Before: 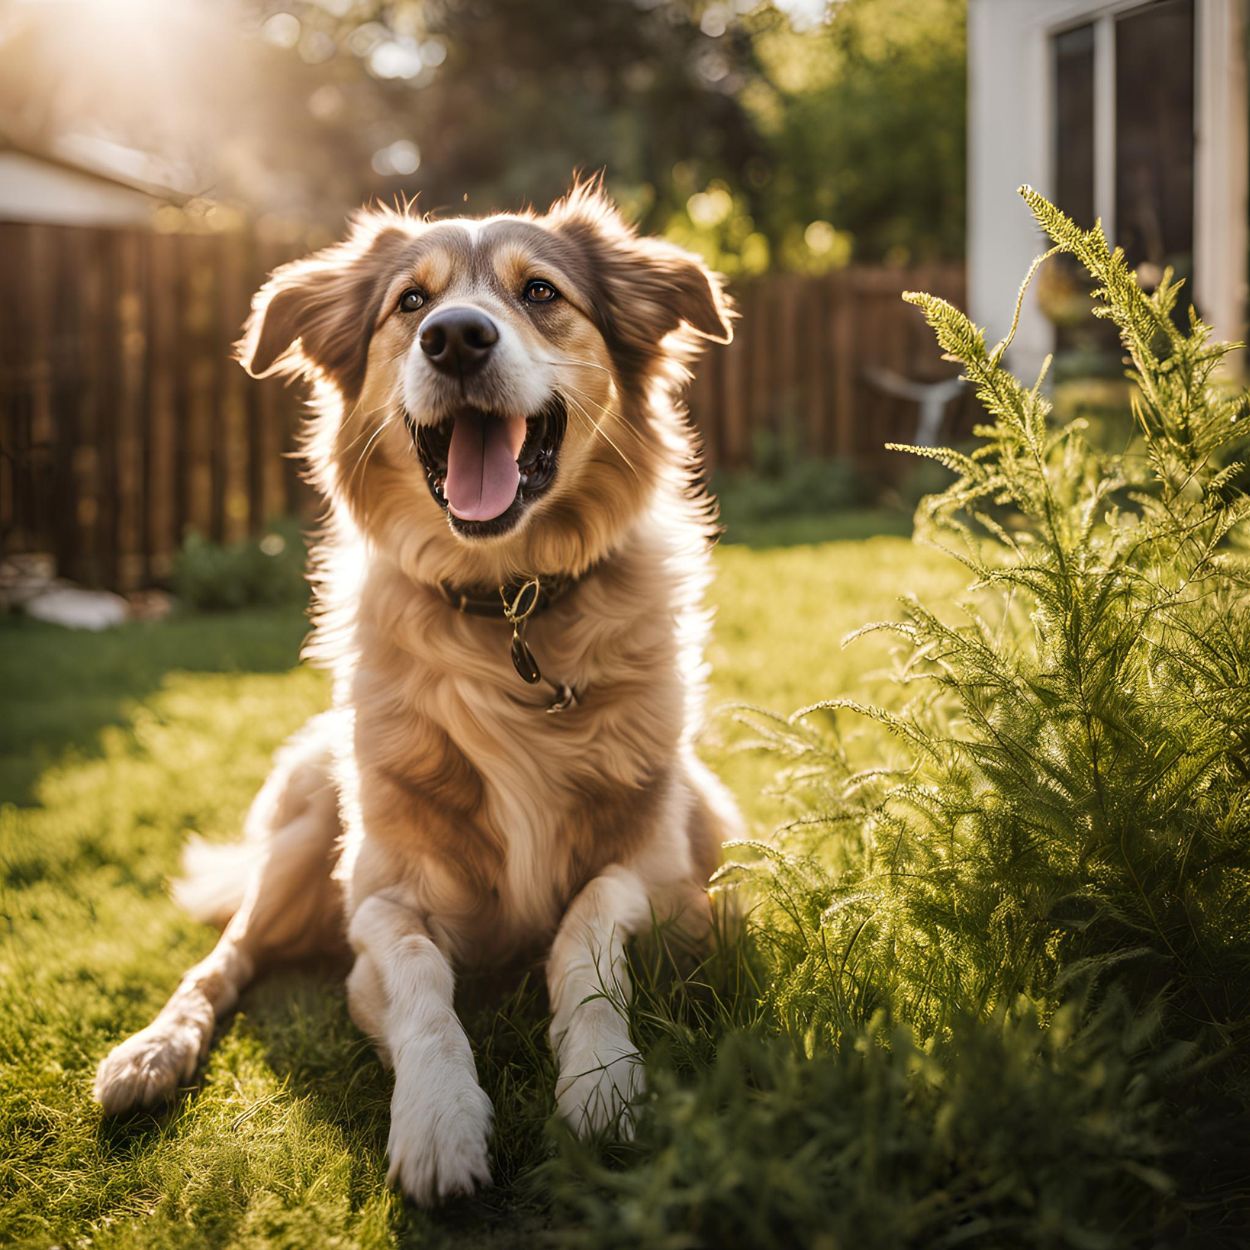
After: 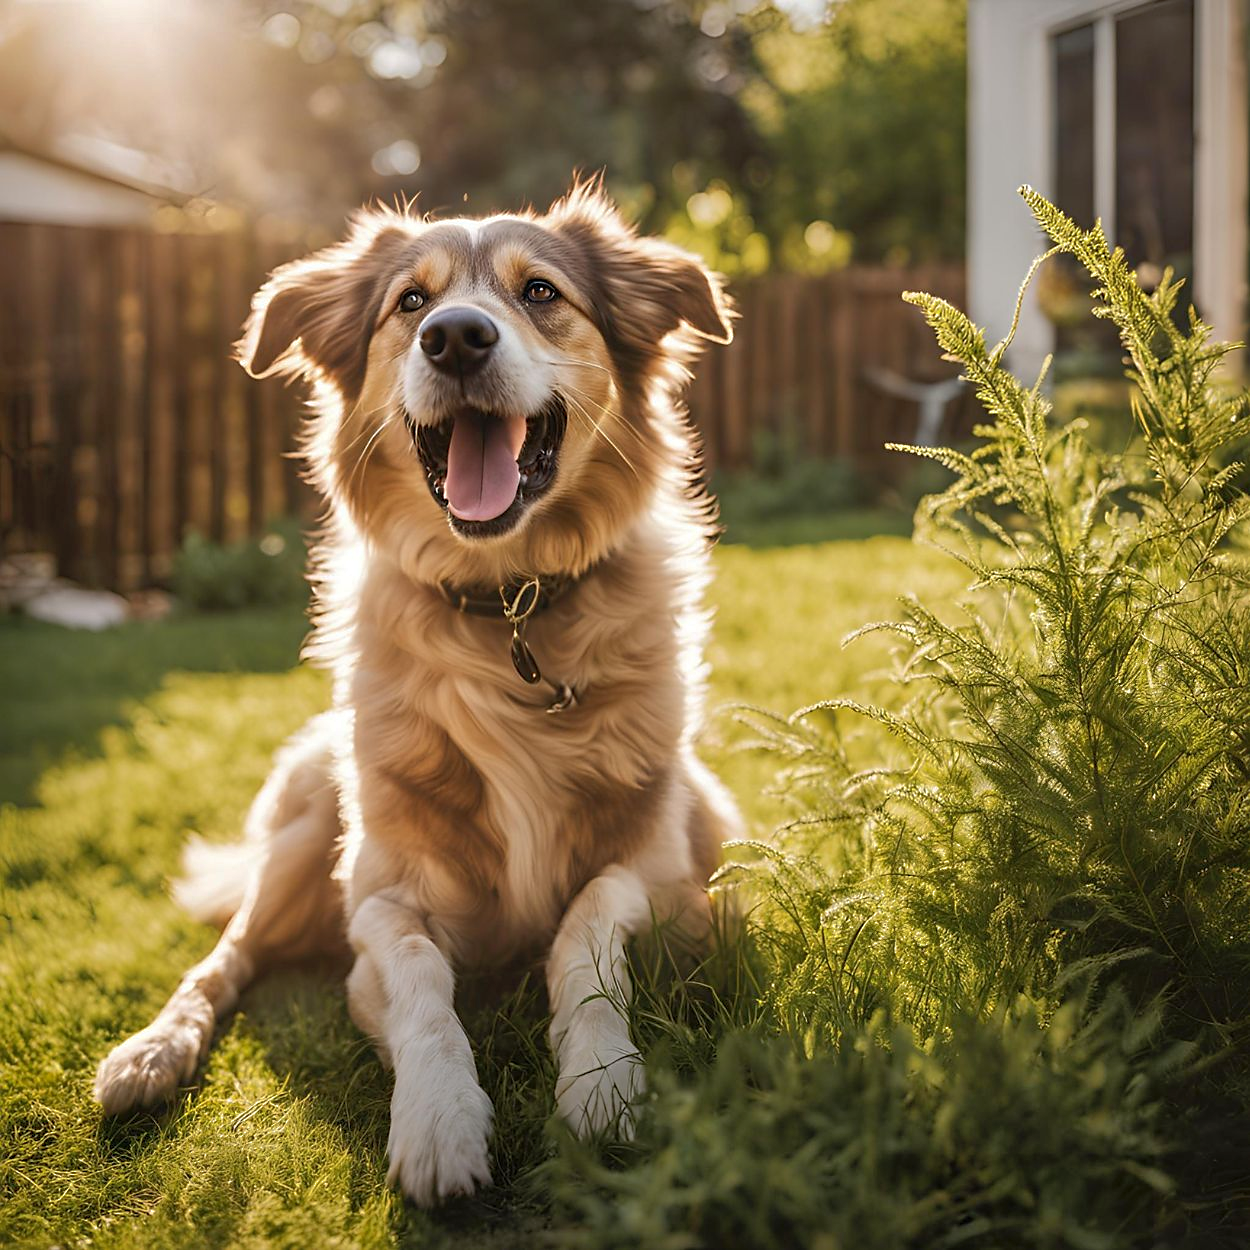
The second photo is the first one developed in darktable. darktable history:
sharpen: radius 1.908, amount 0.409, threshold 1.484
shadows and highlights: on, module defaults
